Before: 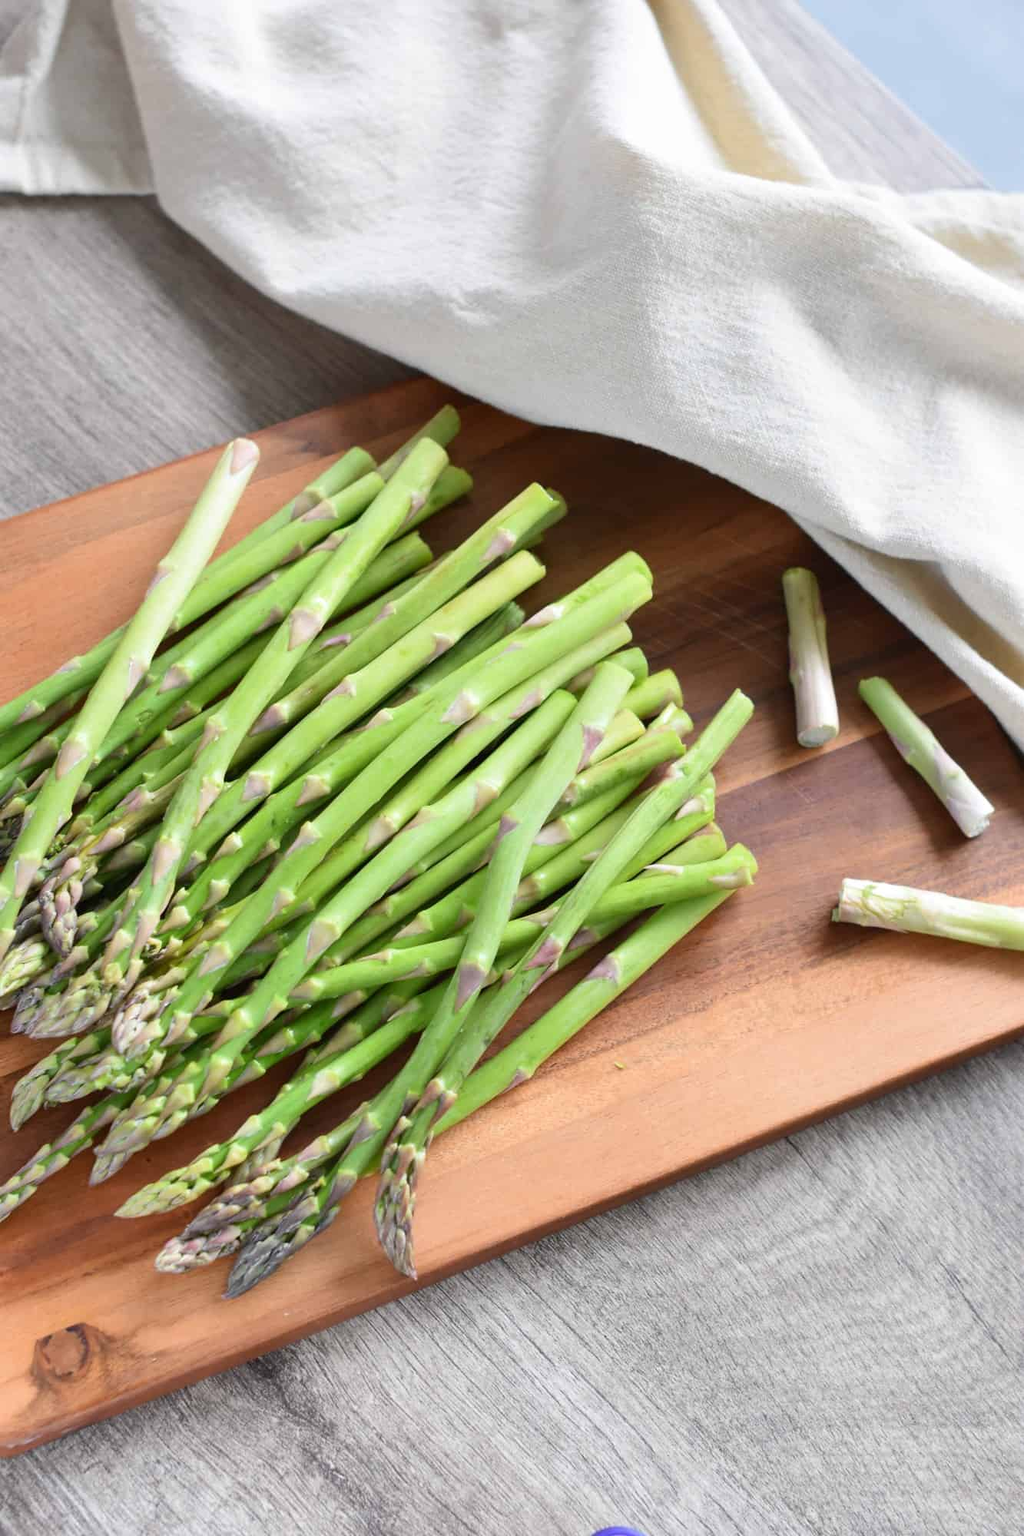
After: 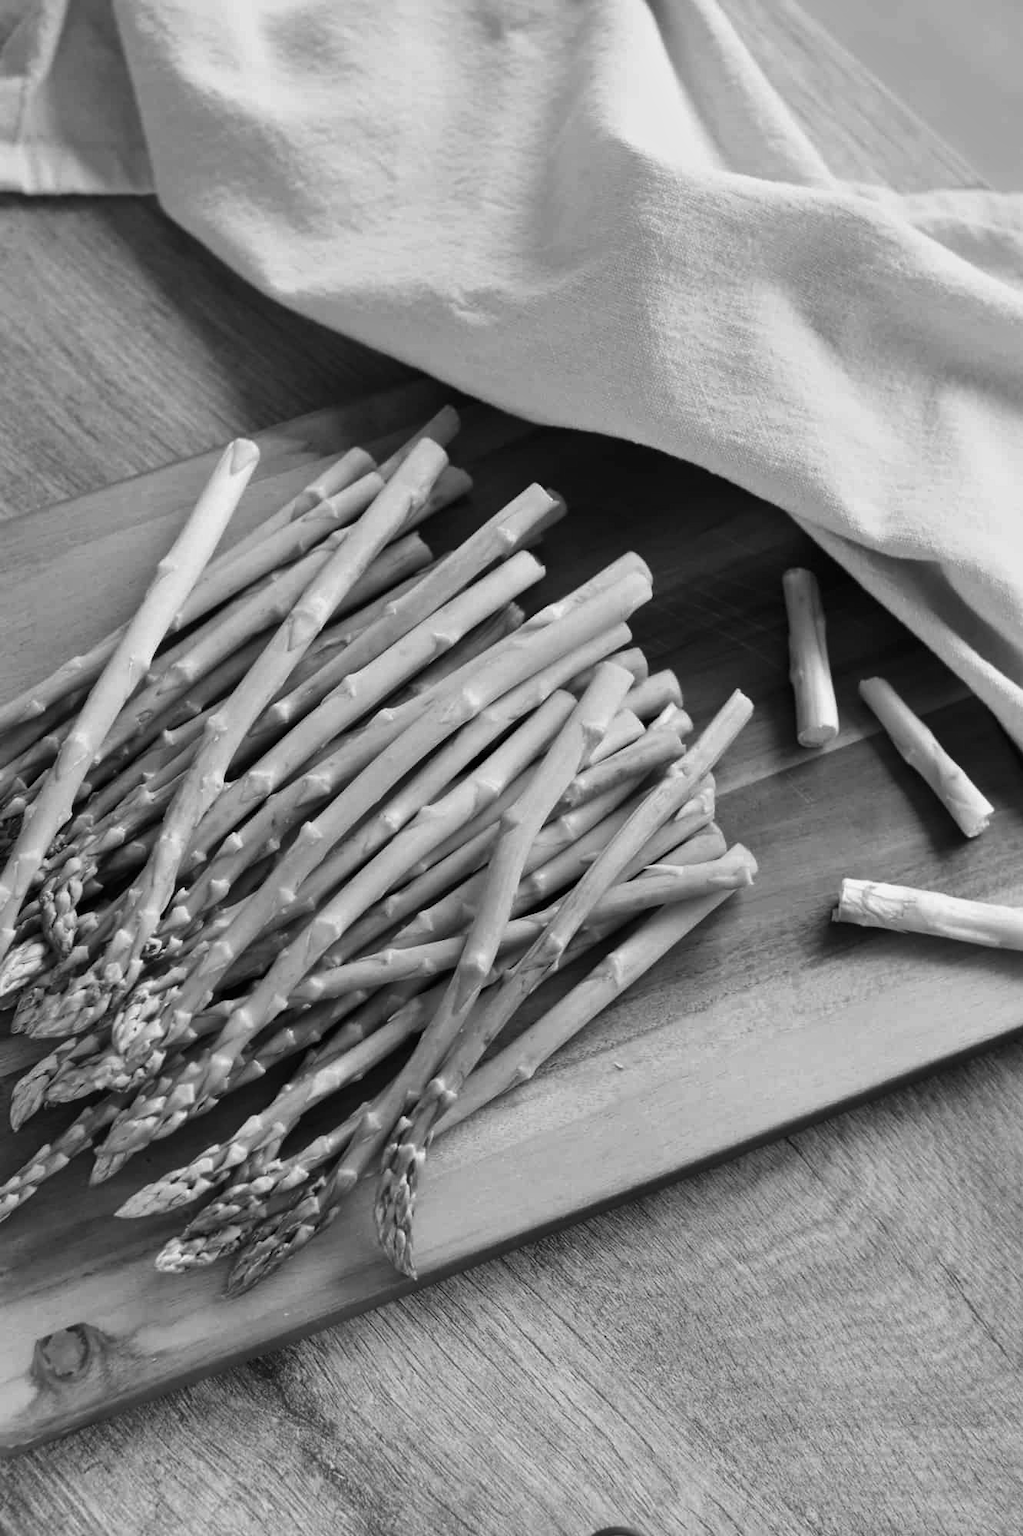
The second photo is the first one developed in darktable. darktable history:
contrast brightness saturation: brightness -0.2, saturation 0.08
monochrome: a 26.22, b 42.67, size 0.8
